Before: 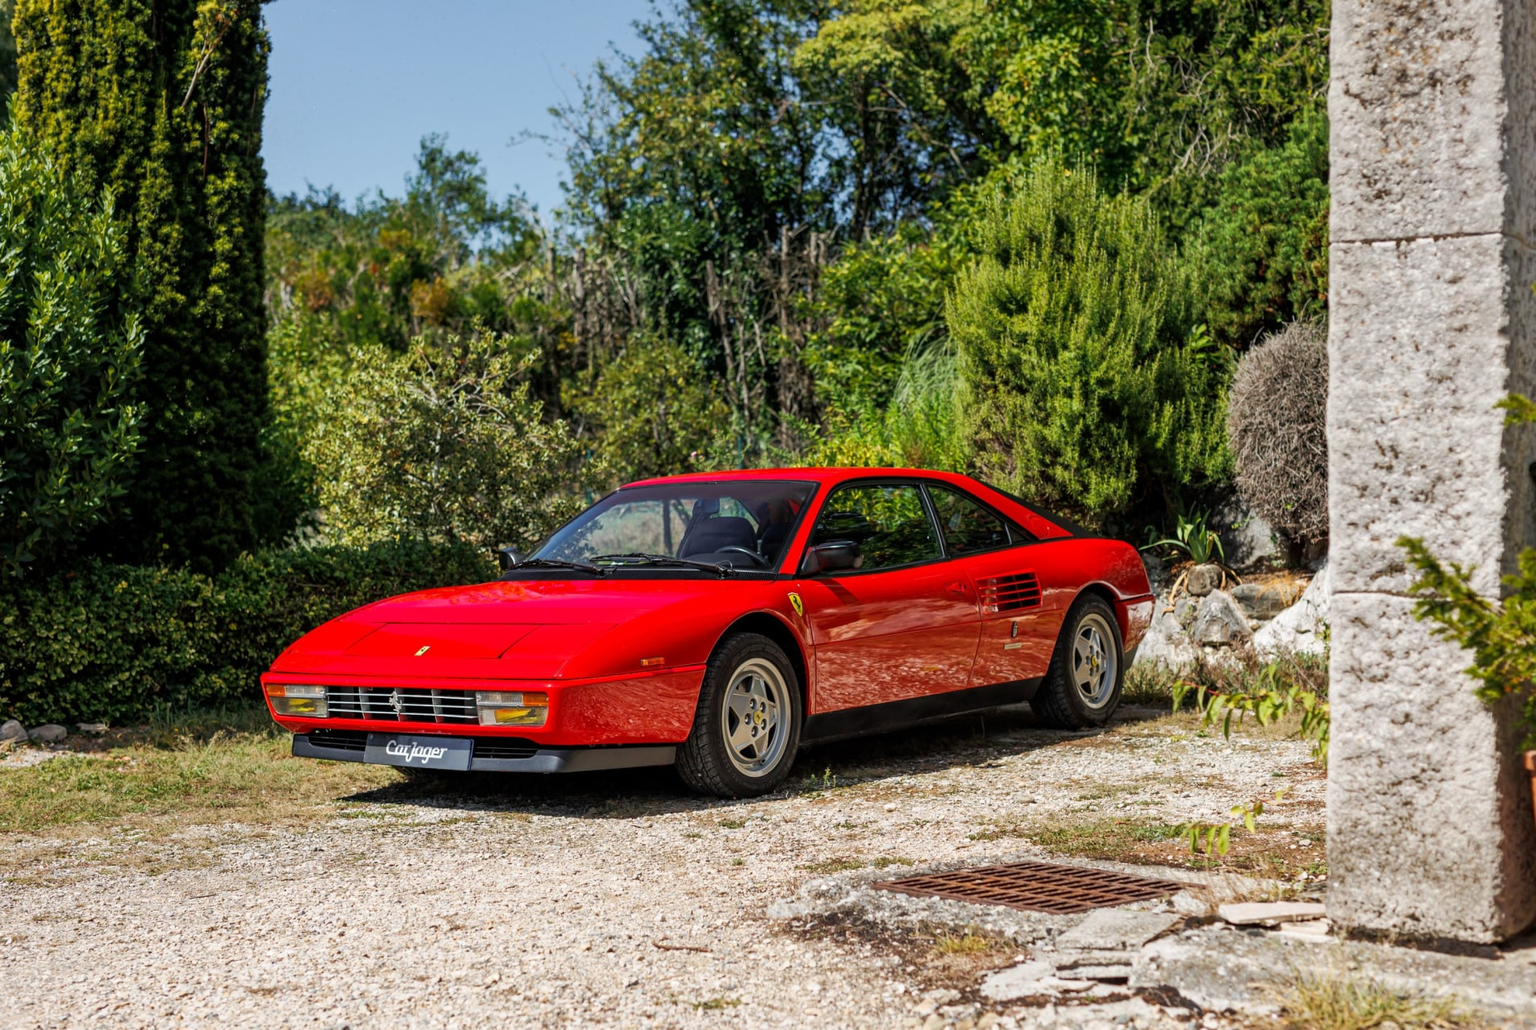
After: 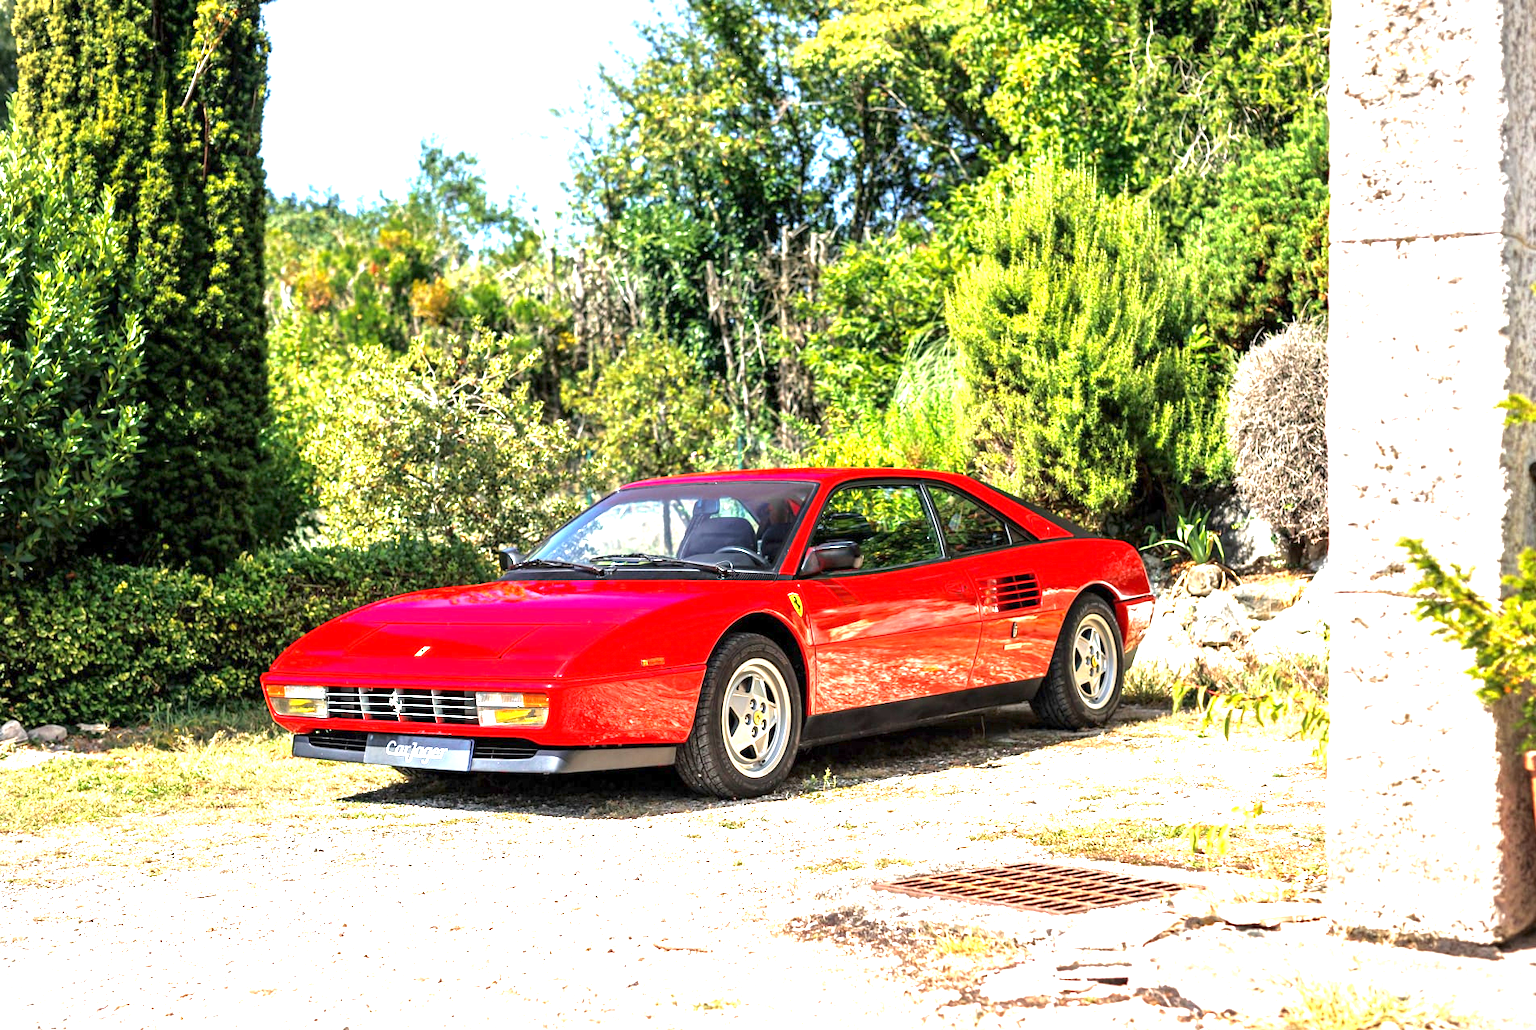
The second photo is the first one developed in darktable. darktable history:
exposure: exposure 2.173 EV, compensate exposure bias true, compensate highlight preservation false
vignetting: fall-off start 99.23%
